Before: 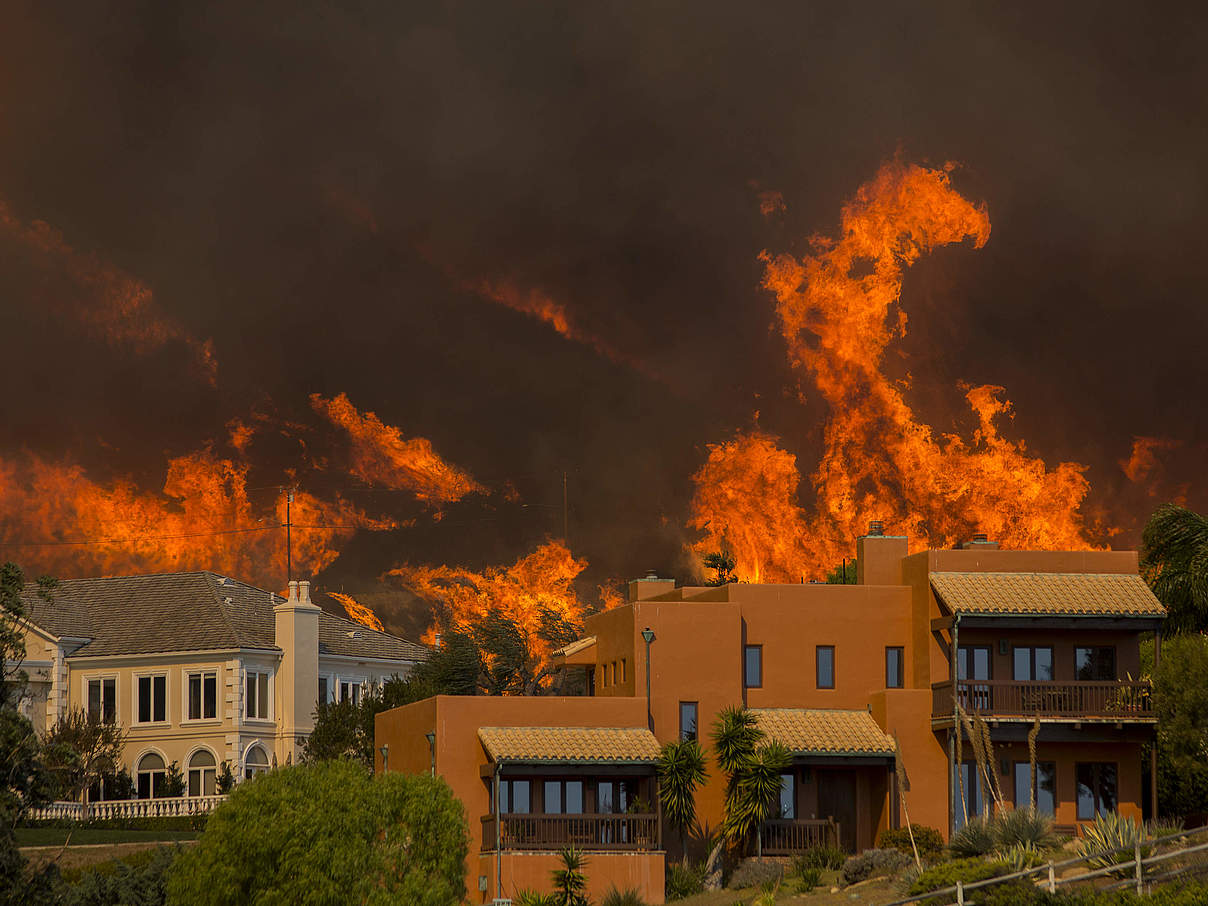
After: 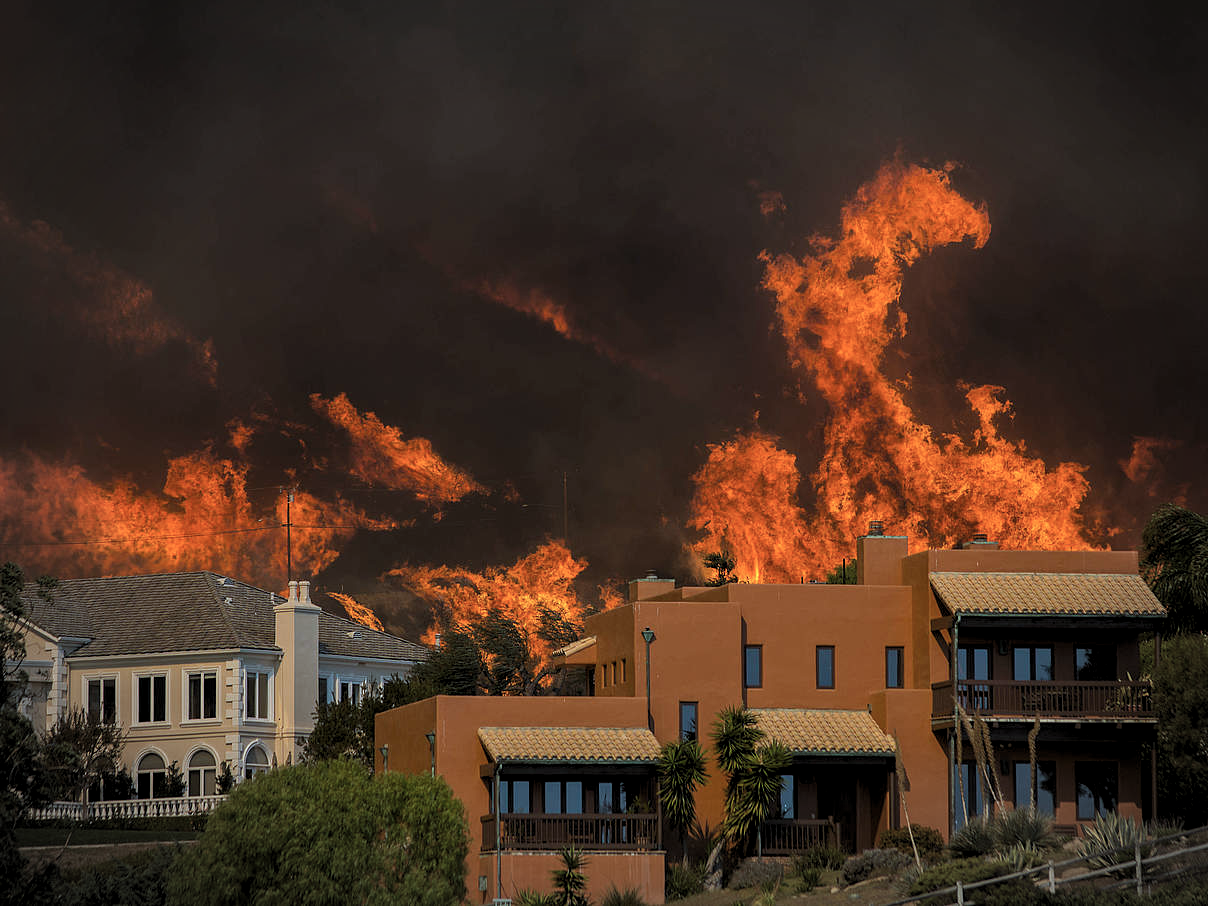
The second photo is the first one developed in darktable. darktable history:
levels: levels [0.062, 0.494, 0.925]
color correction: highlights a* -9.48, highlights b* -23.36
vignetting: automatic ratio true, unbound false
